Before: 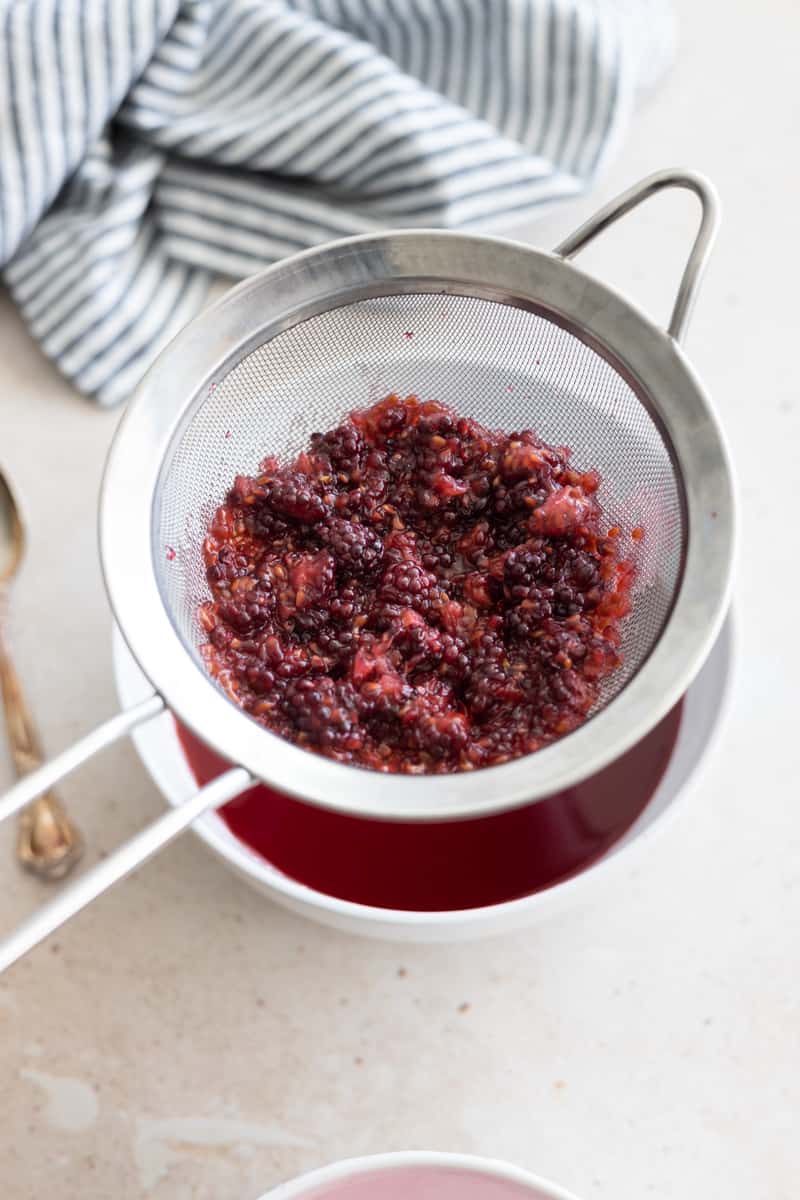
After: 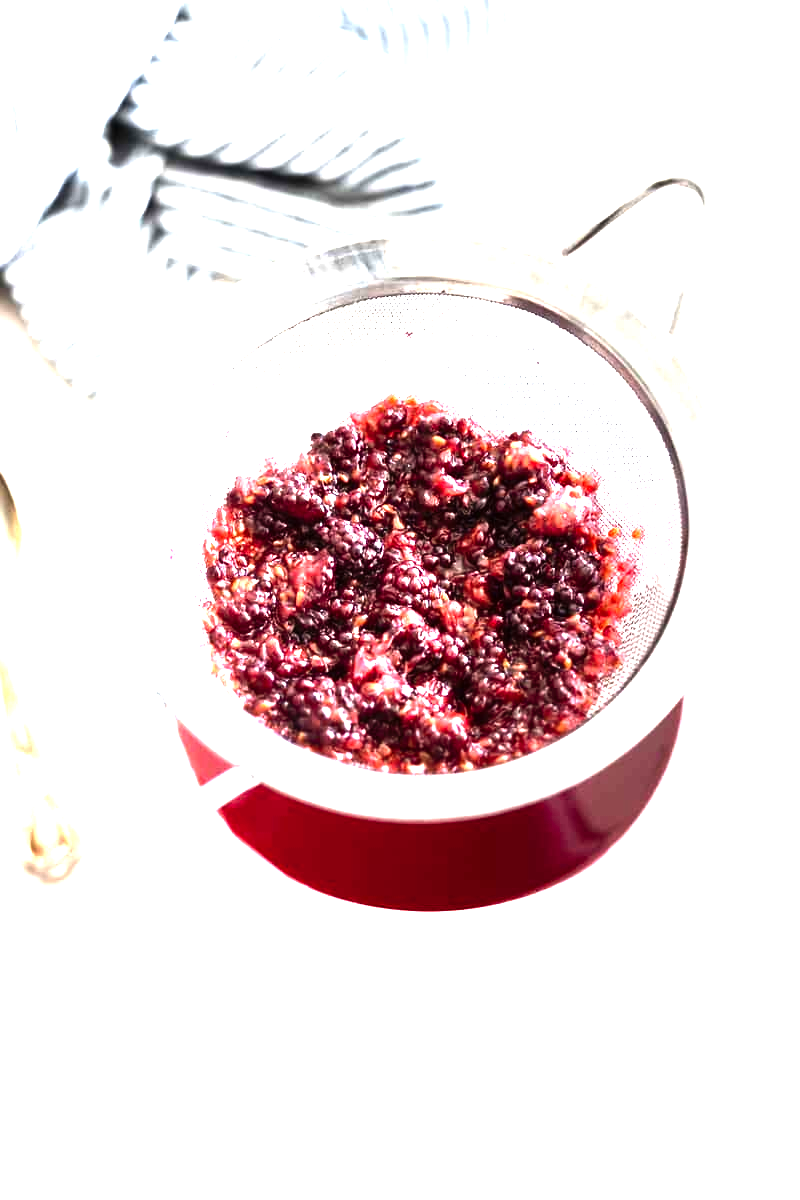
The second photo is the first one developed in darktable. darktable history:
levels: levels [0, 0.281, 0.562]
tone equalizer: -8 EV -0.75 EV, -7 EV -0.7 EV, -6 EV -0.6 EV, -5 EV -0.4 EV, -3 EV 0.4 EV, -2 EV 0.6 EV, -1 EV 0.7 EV, +0 EV 0.75 EV, edges refinement/feathering 500, mask exposure compensation -1.57 EV, preserve details no
